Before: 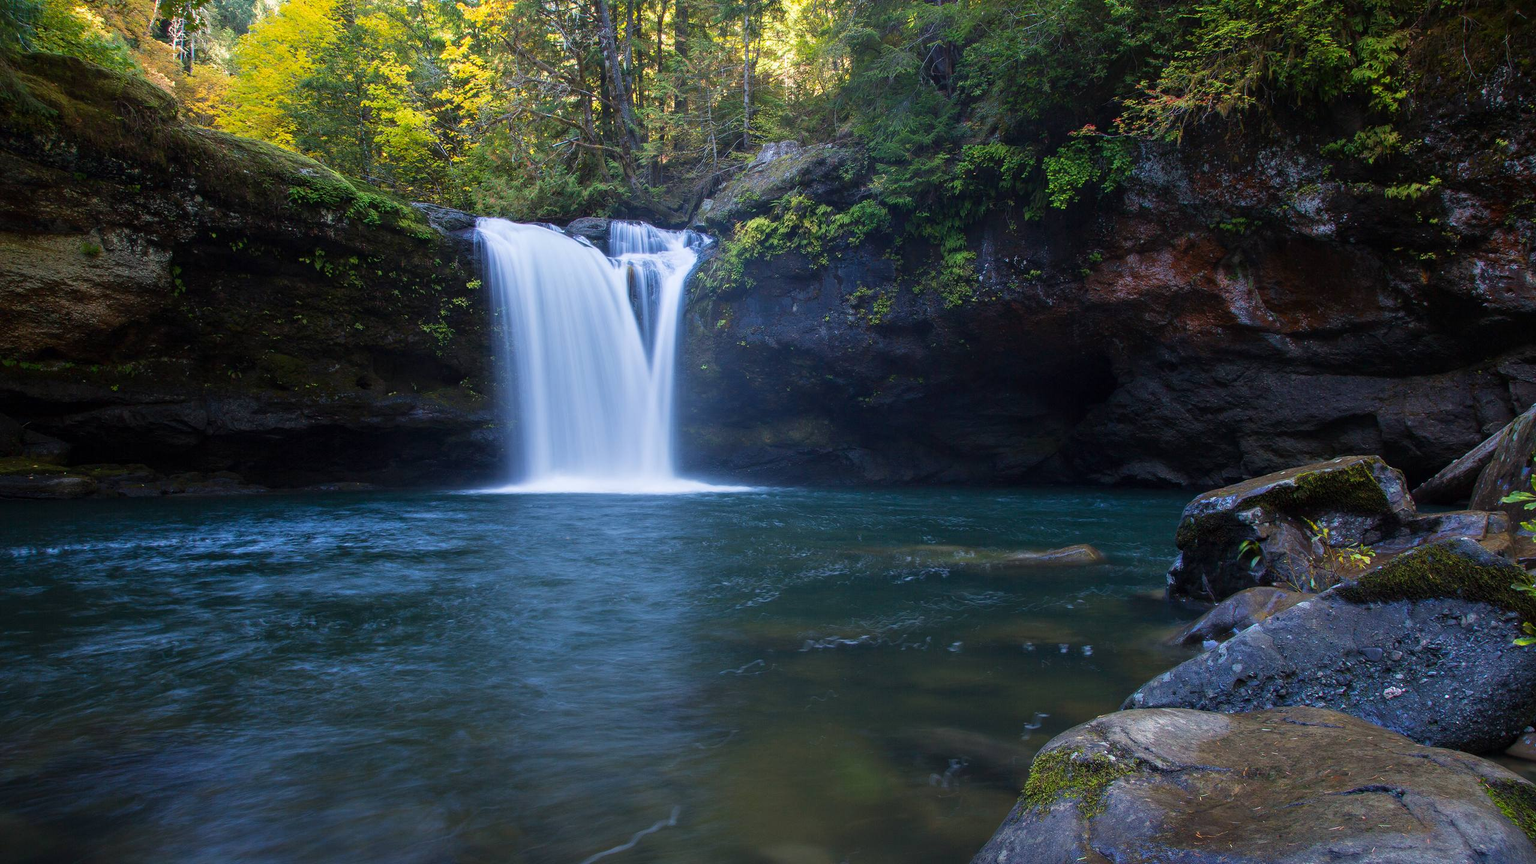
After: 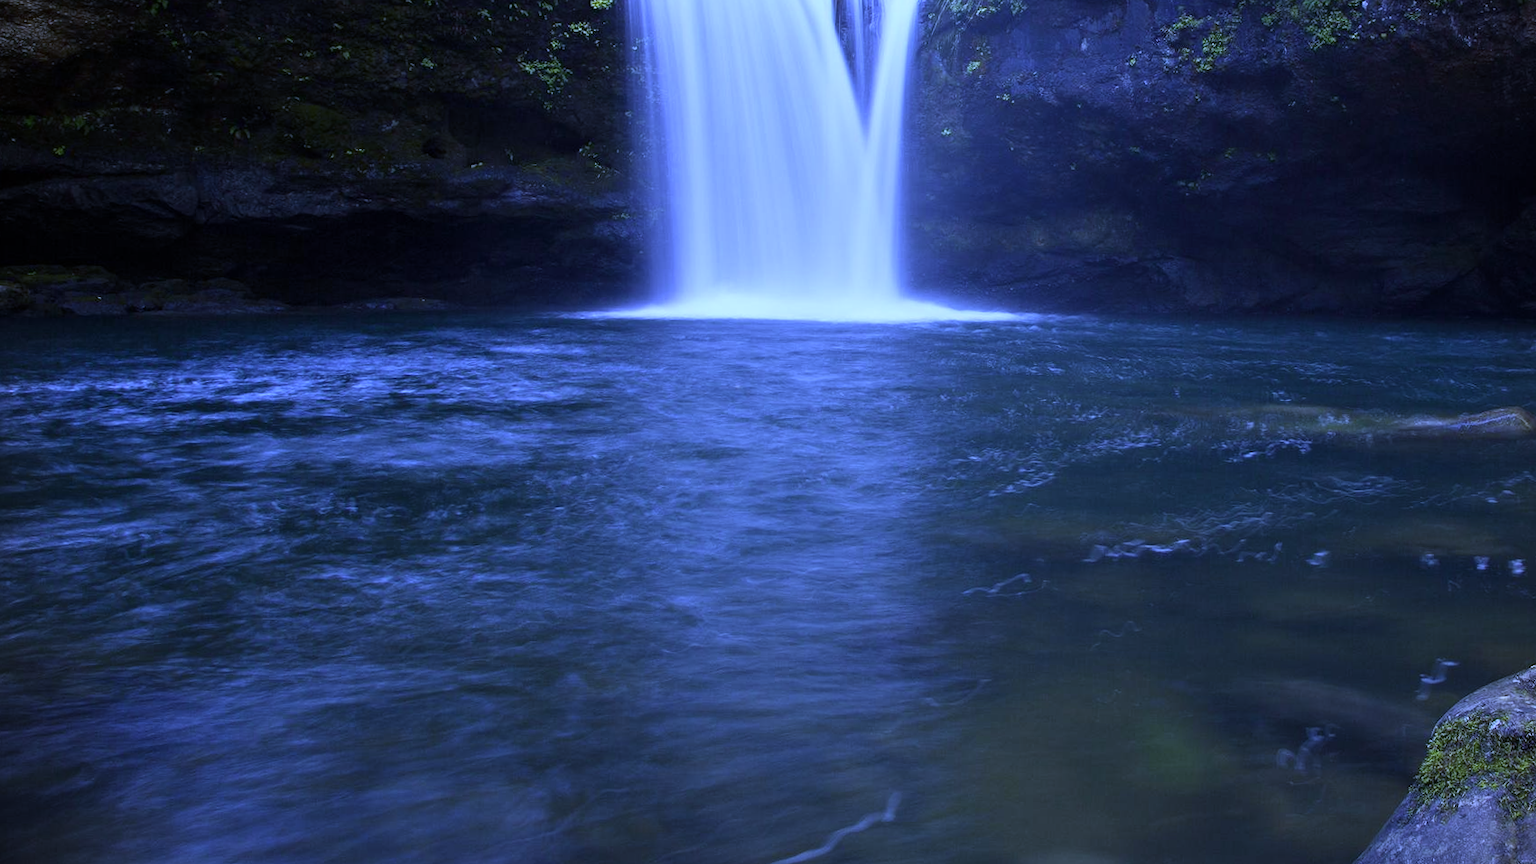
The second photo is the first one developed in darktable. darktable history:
vignetting: fall-off start 91.19%
crop and rotate: angle -0.82°, left 3.85%, top 31.828%, right 27.992%
white balance: red 0.766, blue 1.537
contrast brightness saturation: contrast 0.11, saturation -0.17
